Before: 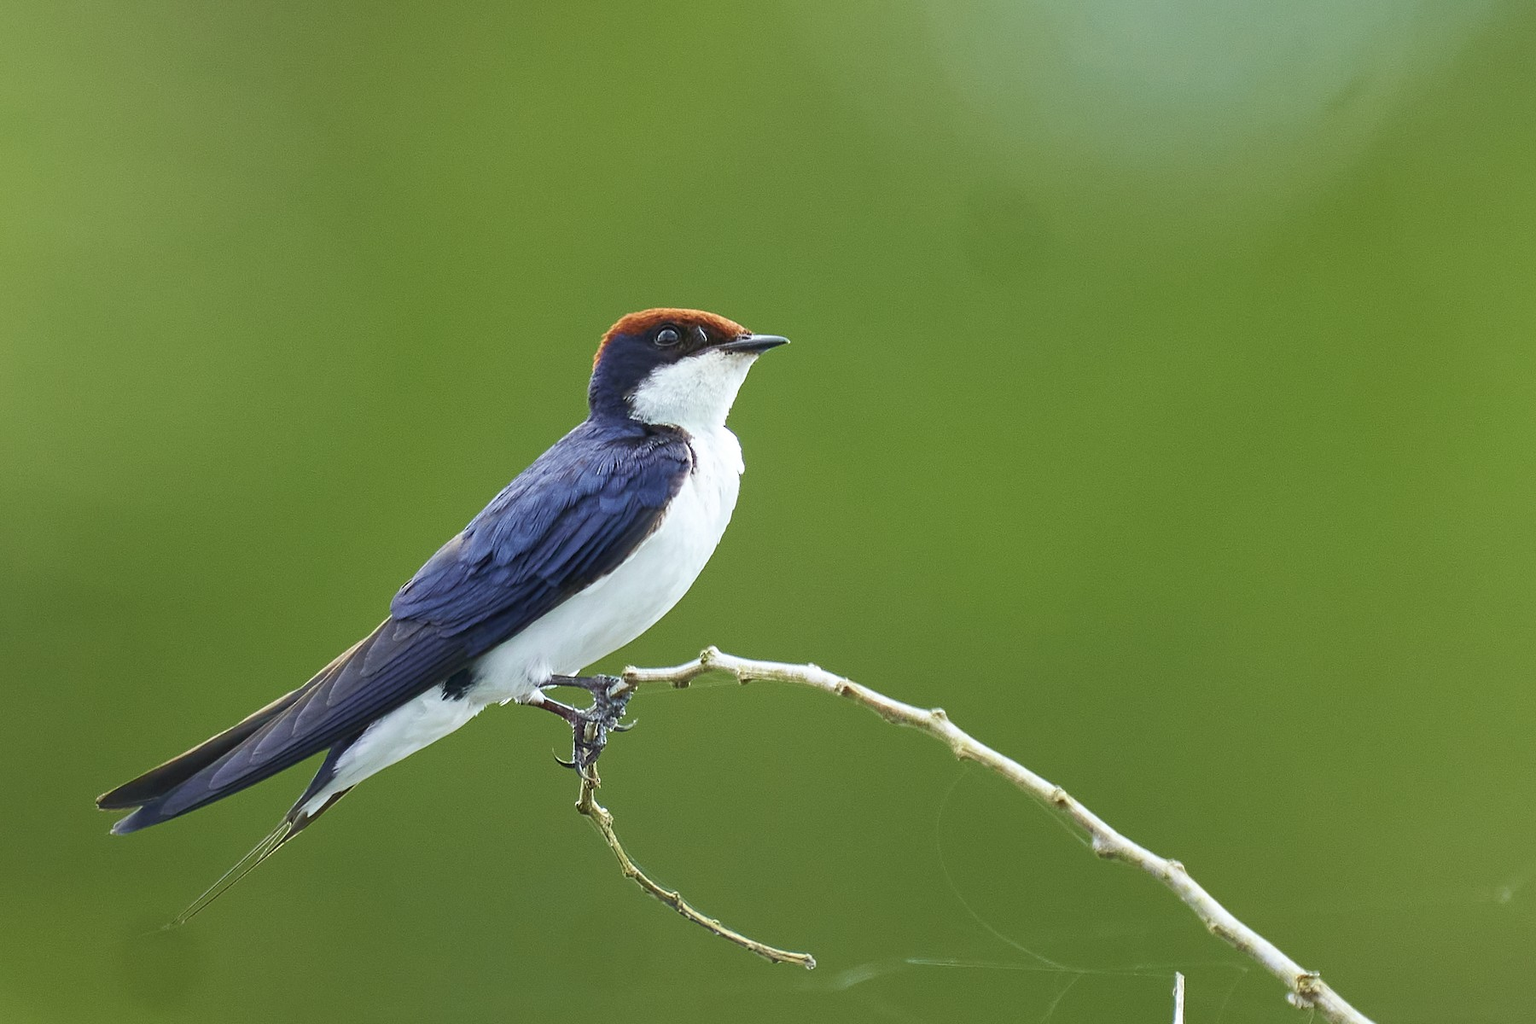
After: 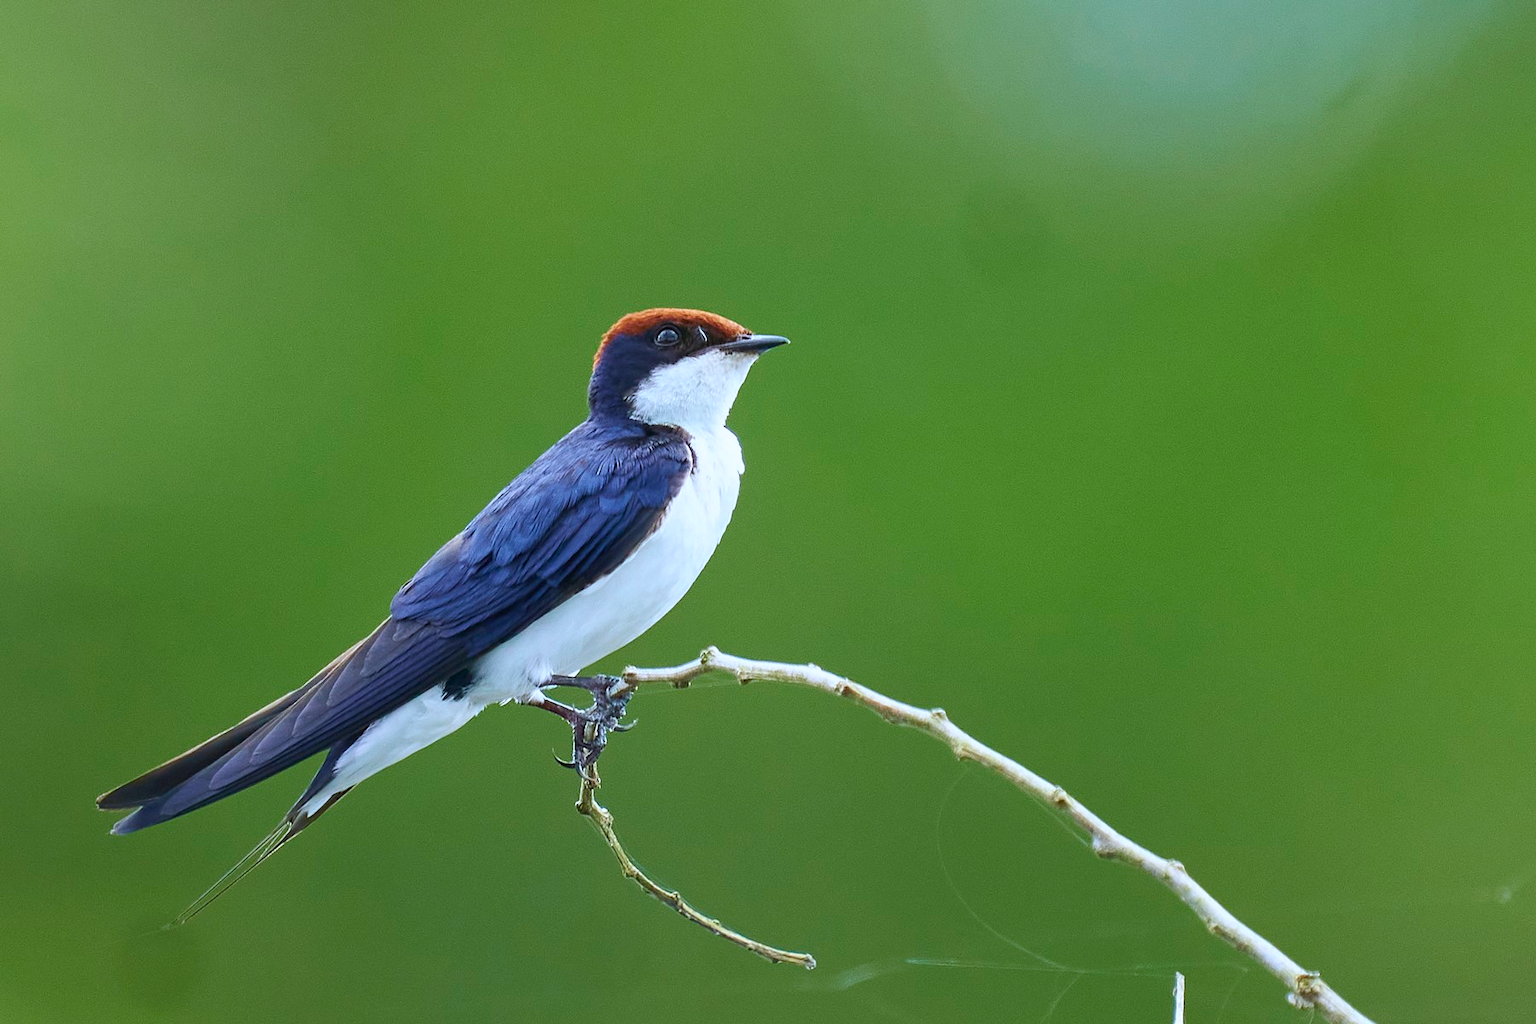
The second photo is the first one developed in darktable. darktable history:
contrast brightness saturation: contrast -0.02, brightness -0.01, saturation 0.03
white balance: red 0.967, blue 1.119, emerald 0.756
